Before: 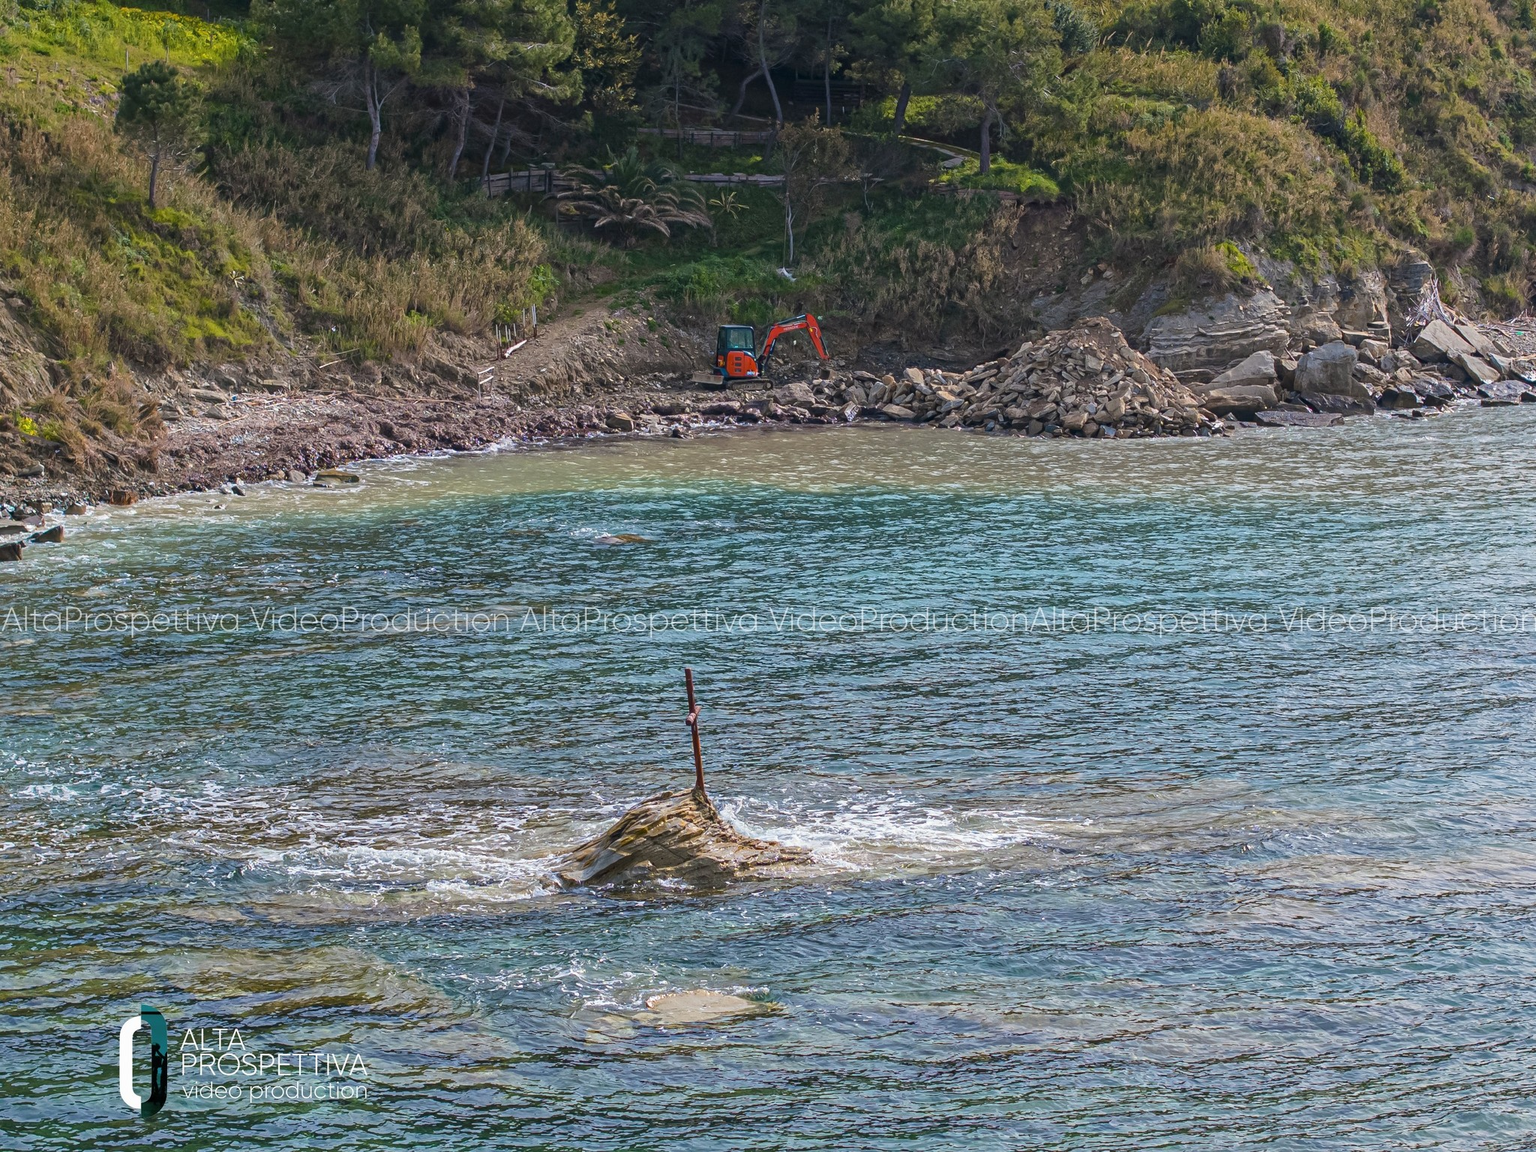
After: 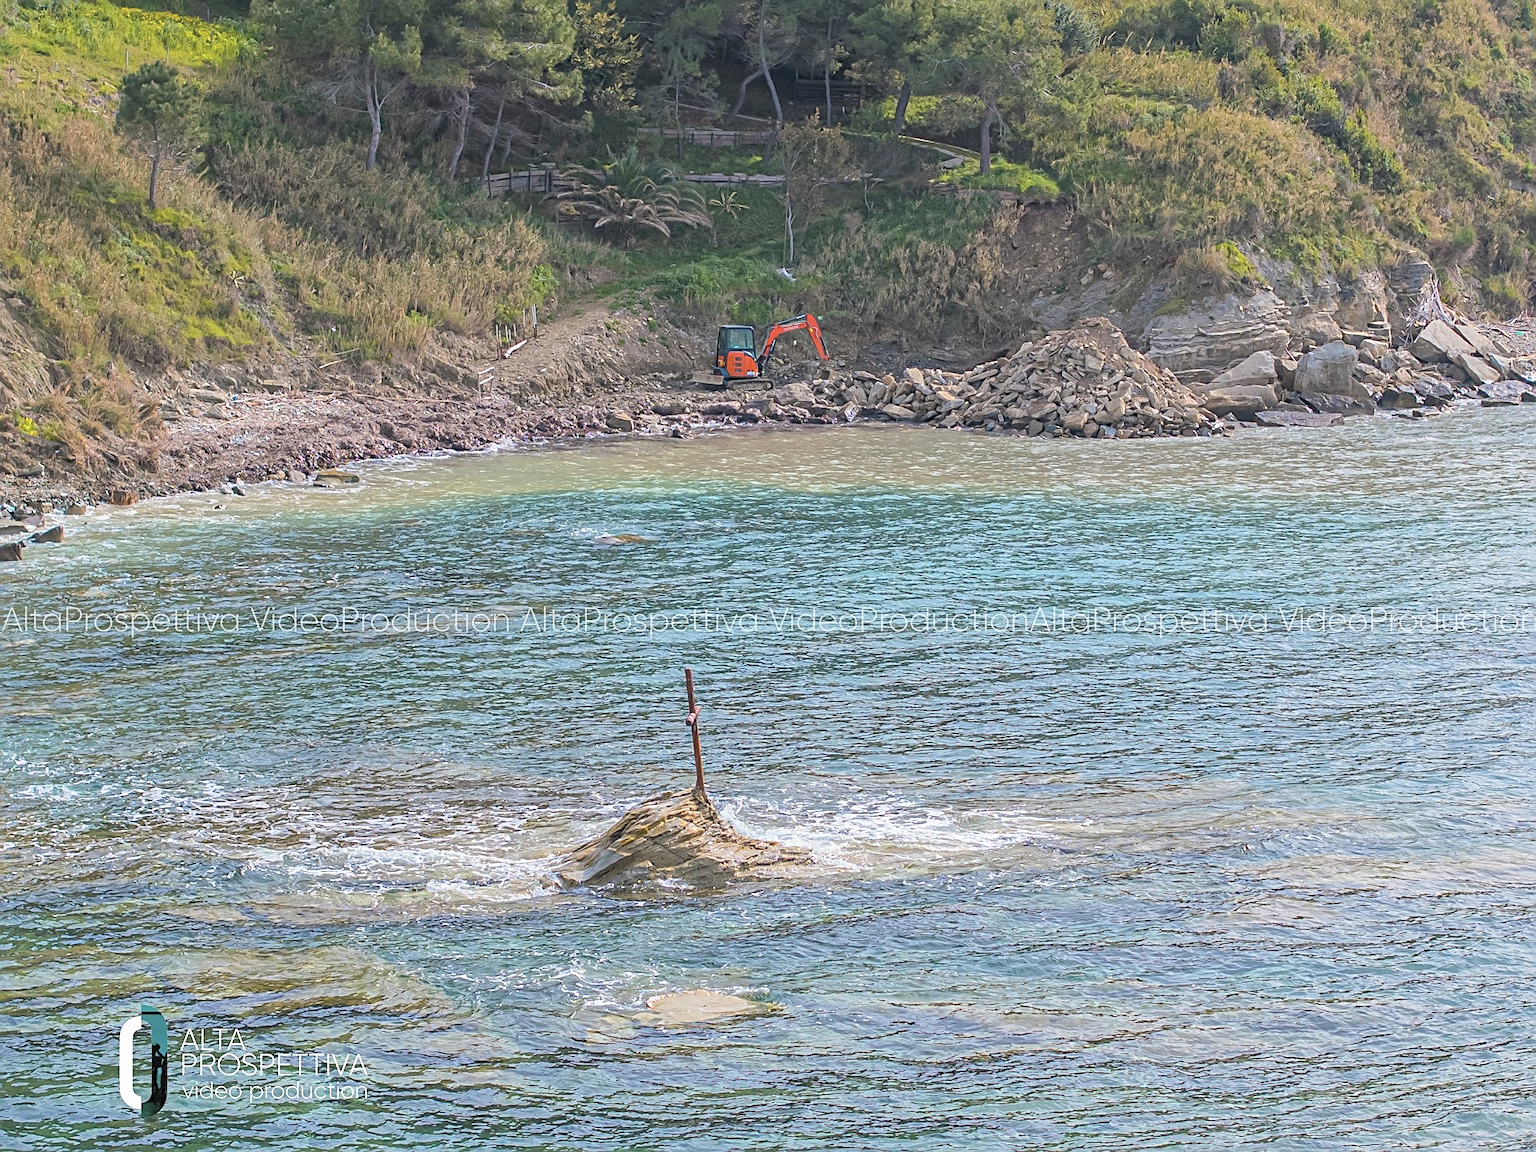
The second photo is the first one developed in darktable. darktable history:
sharpen: on, module defaults
exposure: compensate exposure bias true, compensate highlight preservation false
contrast brightness saturation: brightness 0.286
